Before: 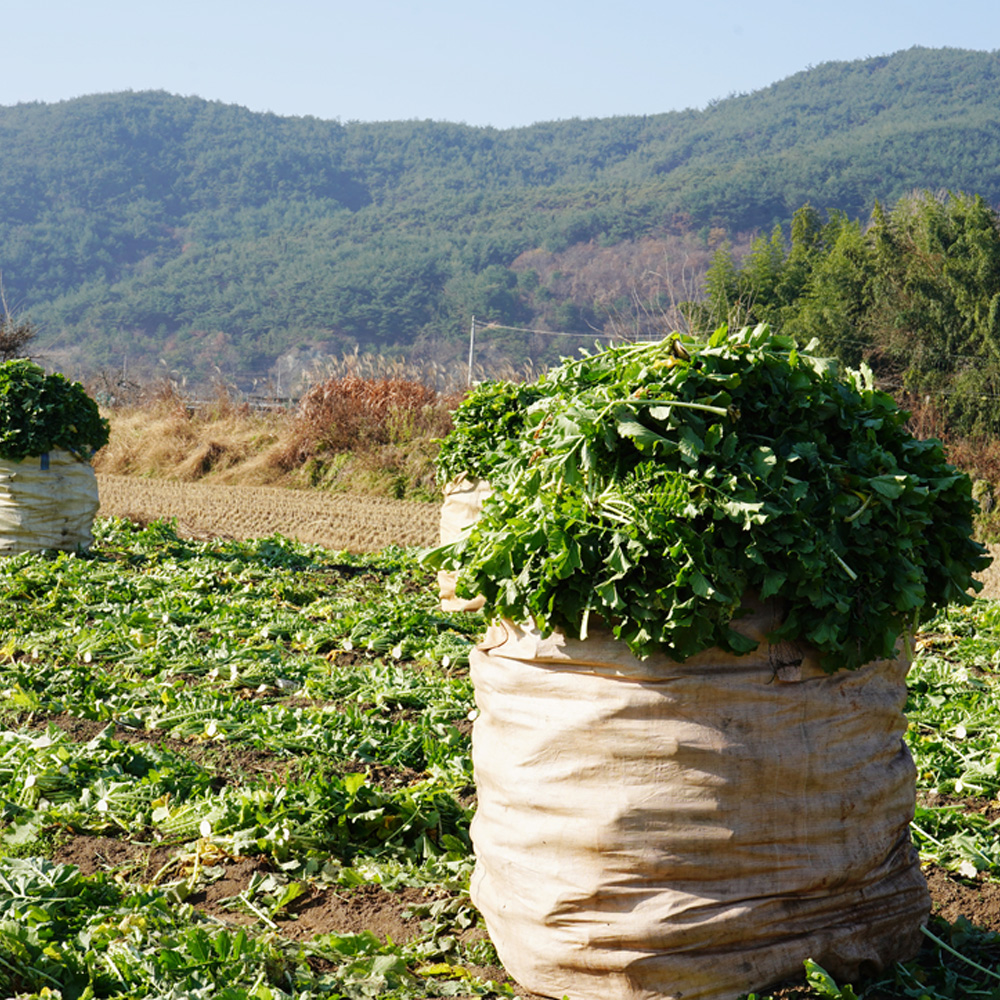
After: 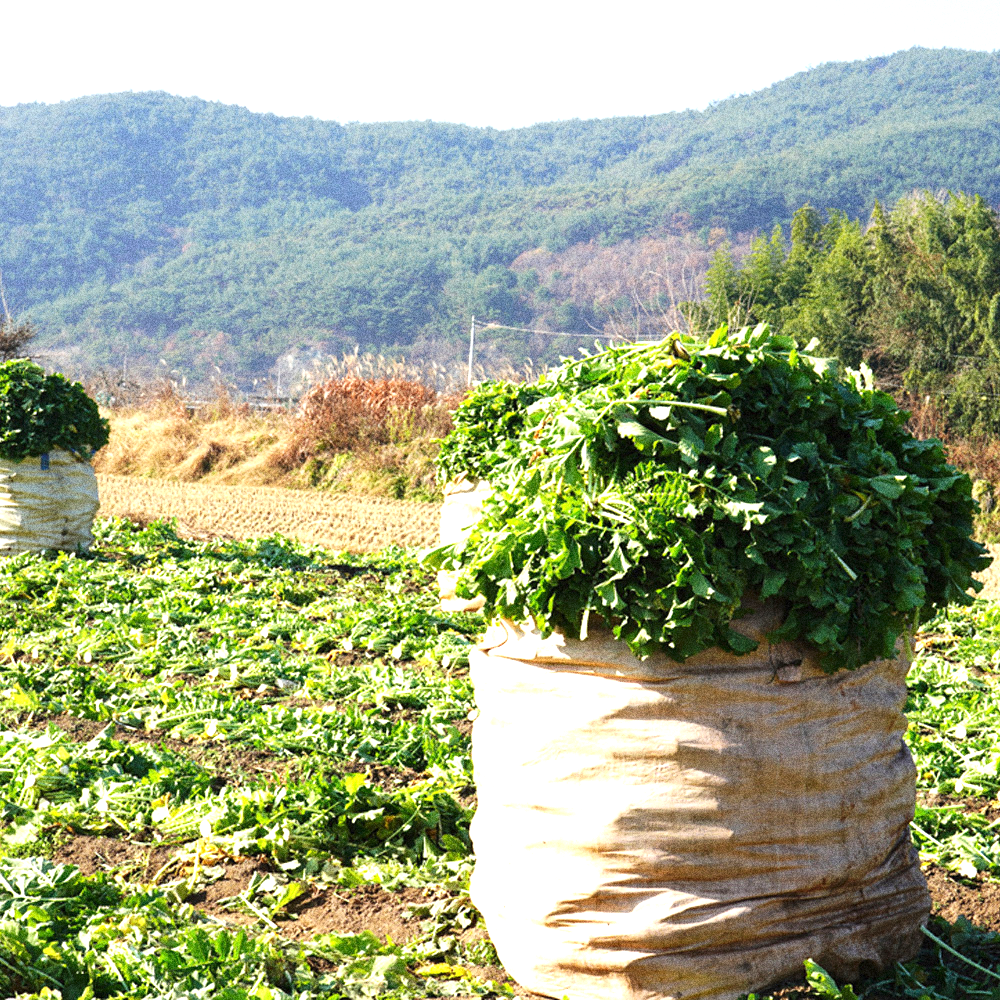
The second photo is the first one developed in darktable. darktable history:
exposure: black level correction 0, exposure 1 EV, compensate exposure bias true, compensate highlight preservation false
grain: coarseness 14.49 ISO, strength 48.04%, mid-tones bias 35%
